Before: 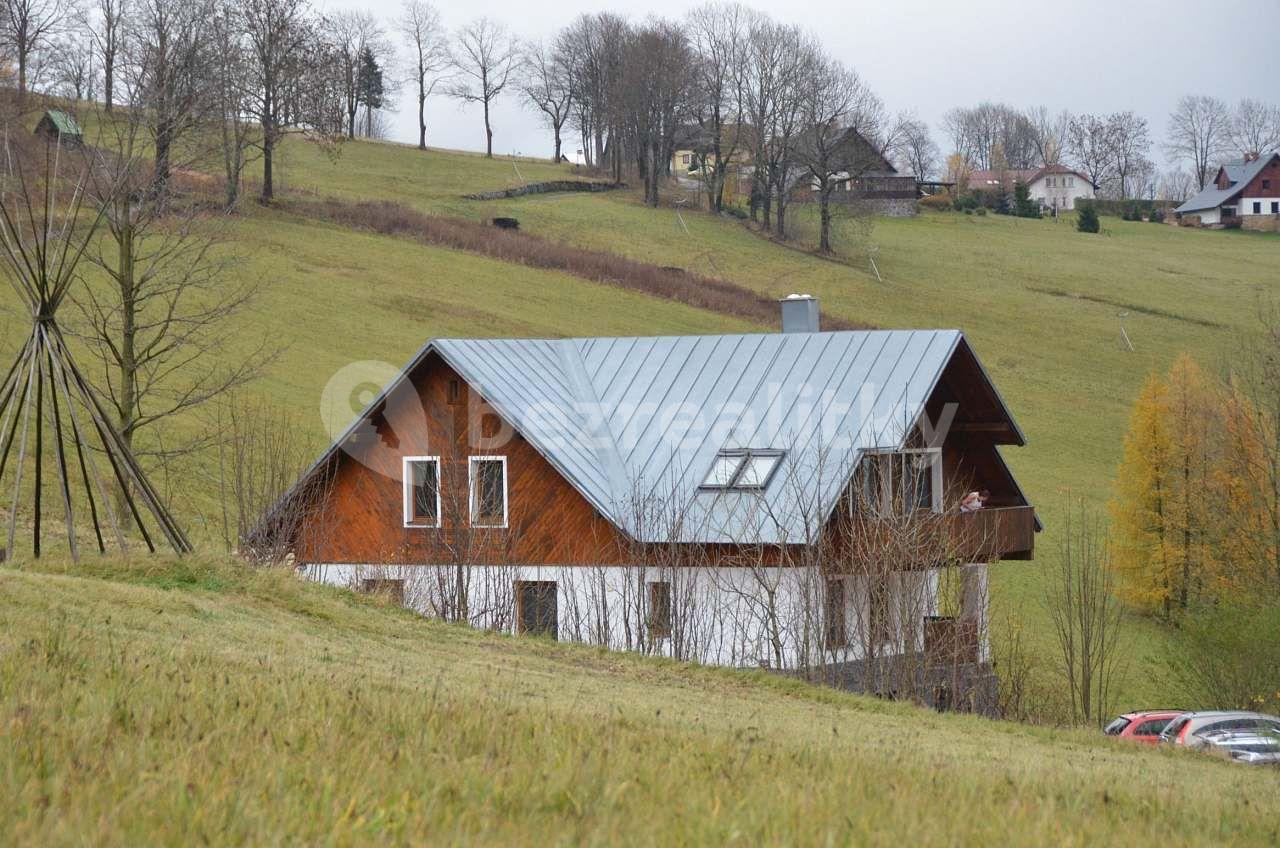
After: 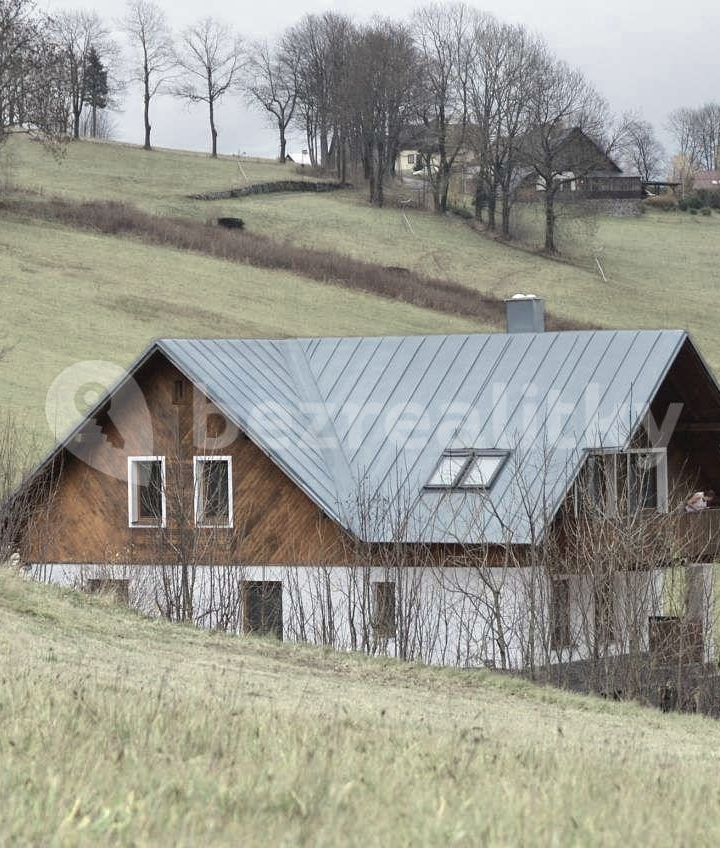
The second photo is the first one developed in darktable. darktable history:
color zones: curves: ch0 [(0.25, 0.667) (0.758, 0.368)]; ch1 [(0.215, 0.245) (0.761, 0.373)]; ch2 [(0.247, 0.554) (0.761, 0.436)]
crop: left 21.496%, right 22.254%
